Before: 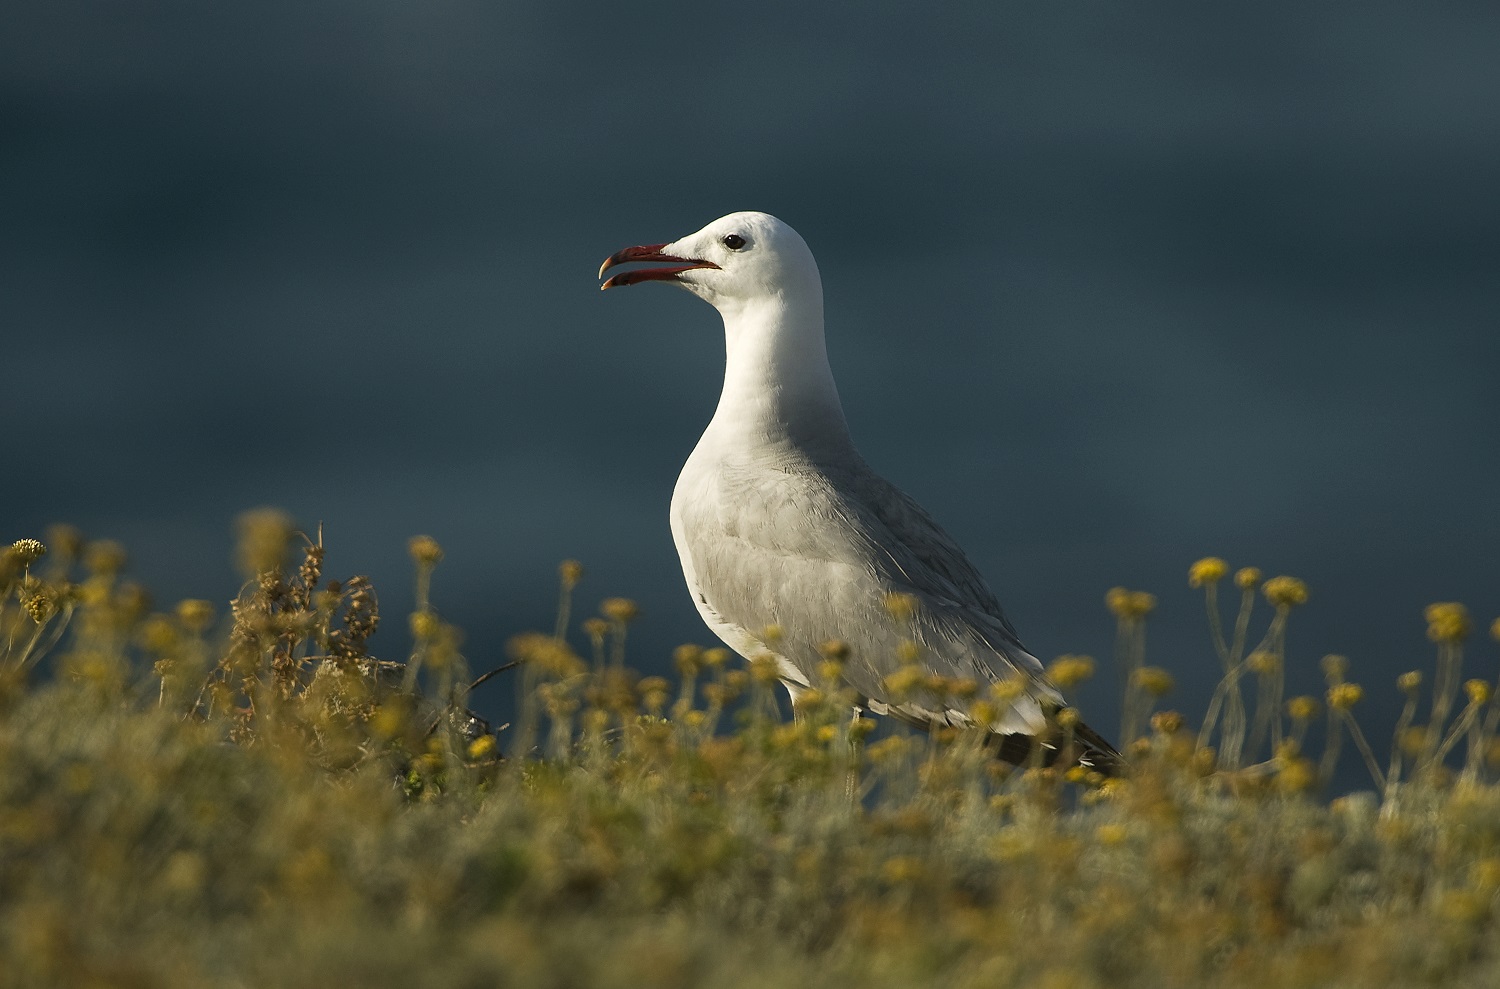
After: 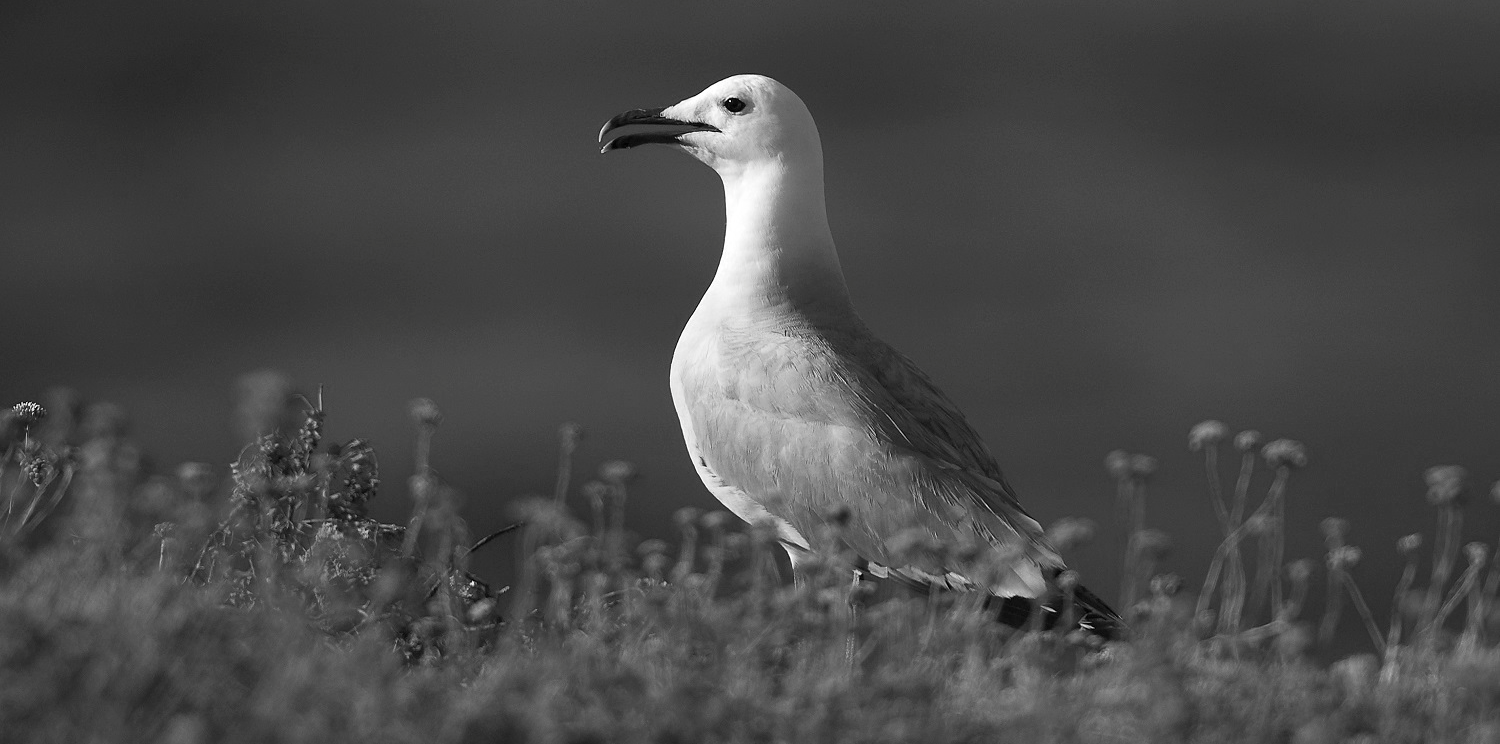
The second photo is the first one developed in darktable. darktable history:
crop: top 13.922%, bottom 10.784%
color calibration: output gray [0.22, 0.42, 0.37, 0], illuminant custom, x 0.389, y 0.387, temperature 3806.08 K
color correction: highlights b* 0.017, saturation 2.96
